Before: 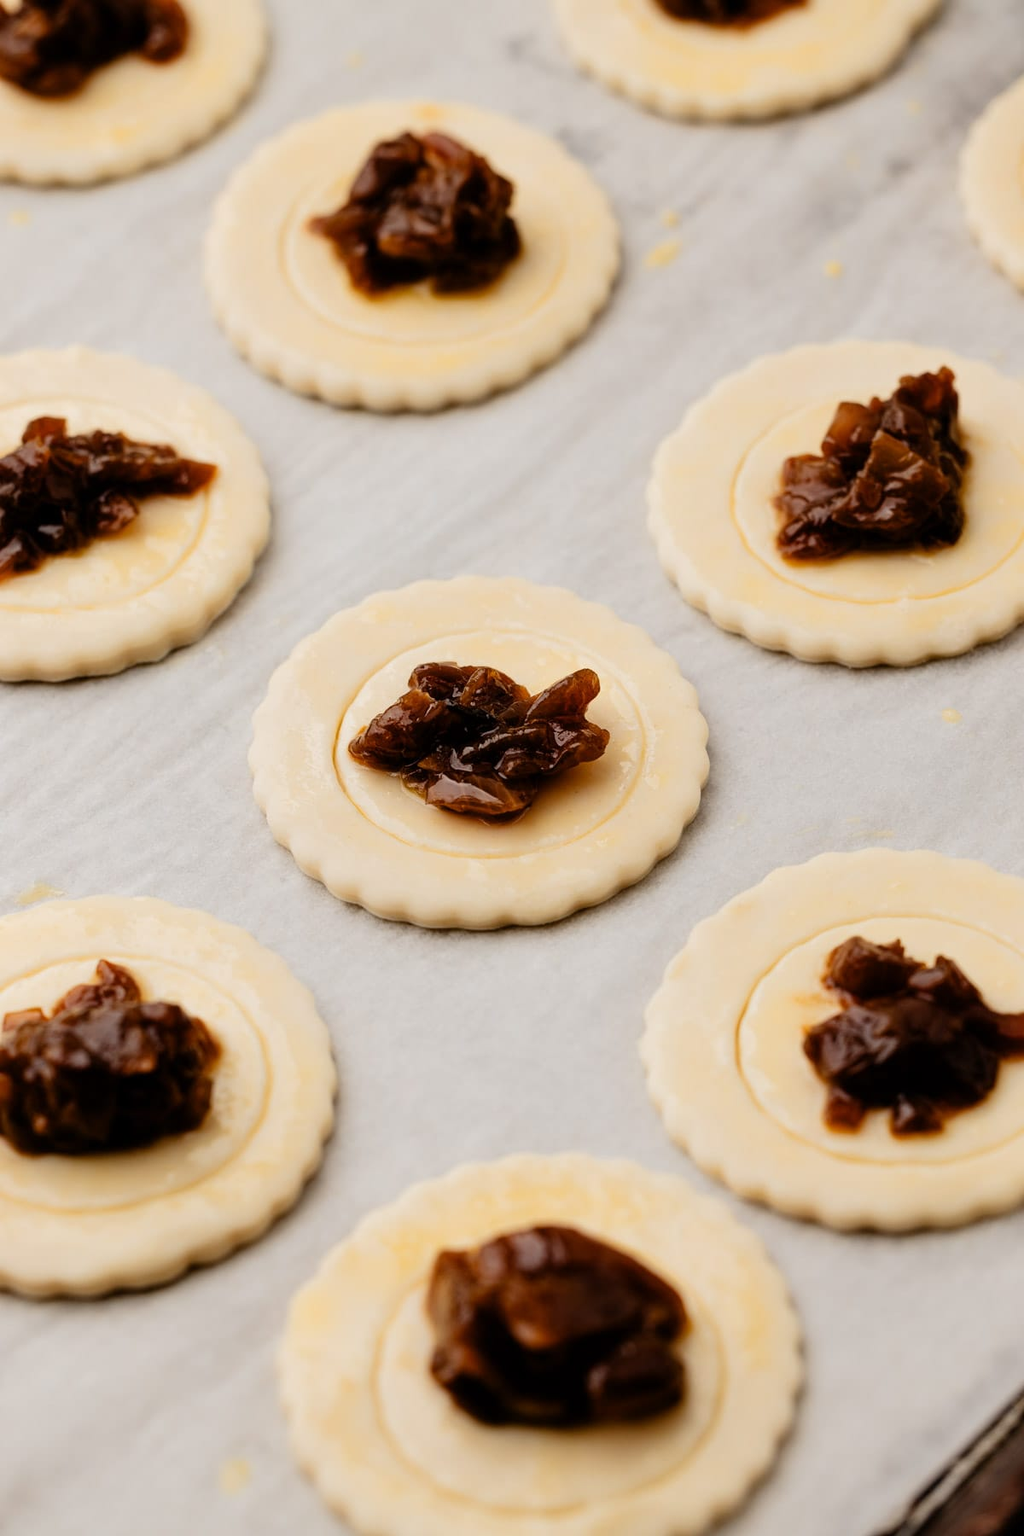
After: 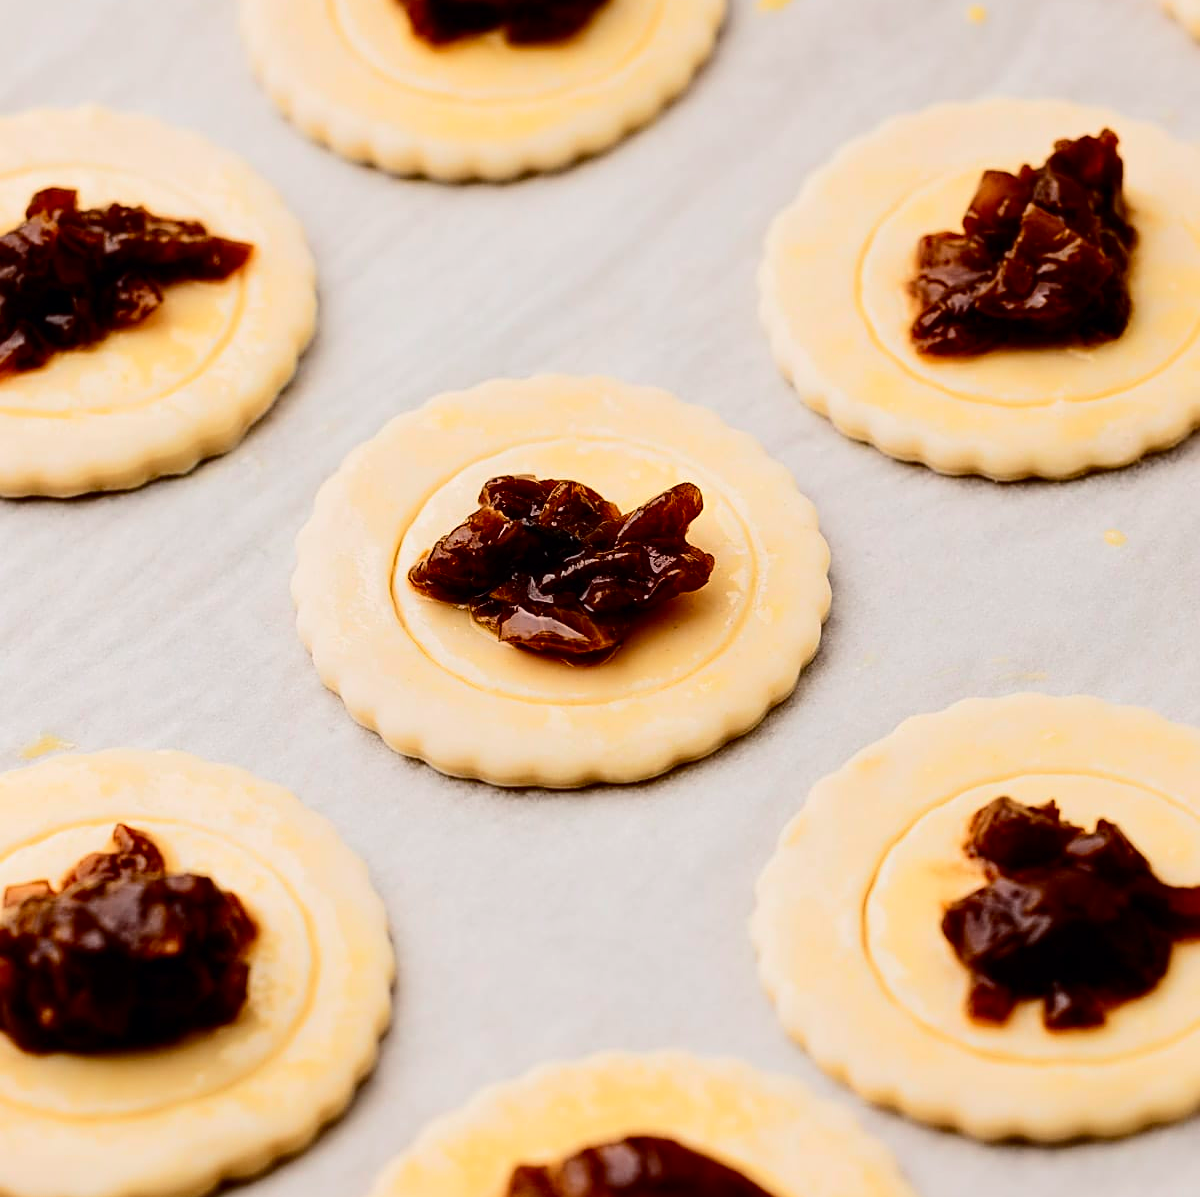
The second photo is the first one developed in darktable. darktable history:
crop: top 16.727%, bottom 16.727%
tone curve: curves: ch0 [(0, 0) (0.126, 0.061) (0.338, 0.285) (0.494, 0.518) (0.703, 0.762) (1, 1)]; ch1 [(0, 0) (0.389, 0.313) (0.457, 0.442) (0.5, 0.501) (0.55, 0.578) (1, 1)]; ch2 [(0, 0) (0.44, 0.424) (0.501, 0.499) (0.557, 0.564) (0.613, 0.67) (0.707, 0.746) (1, 1)], color space Lab, independent channels, preserve colors none
sharpen: on, module defaults
